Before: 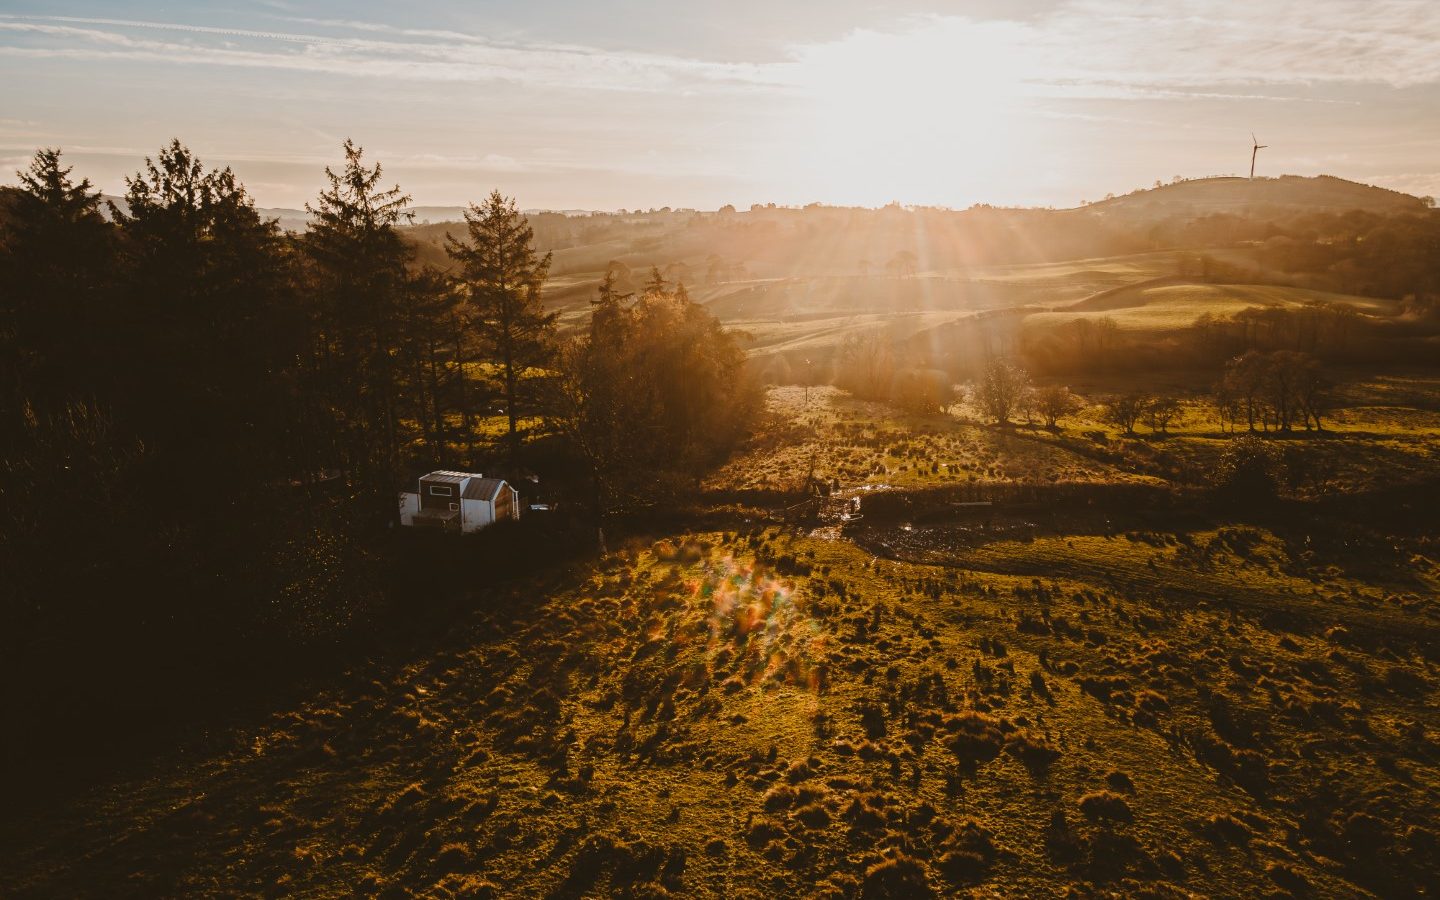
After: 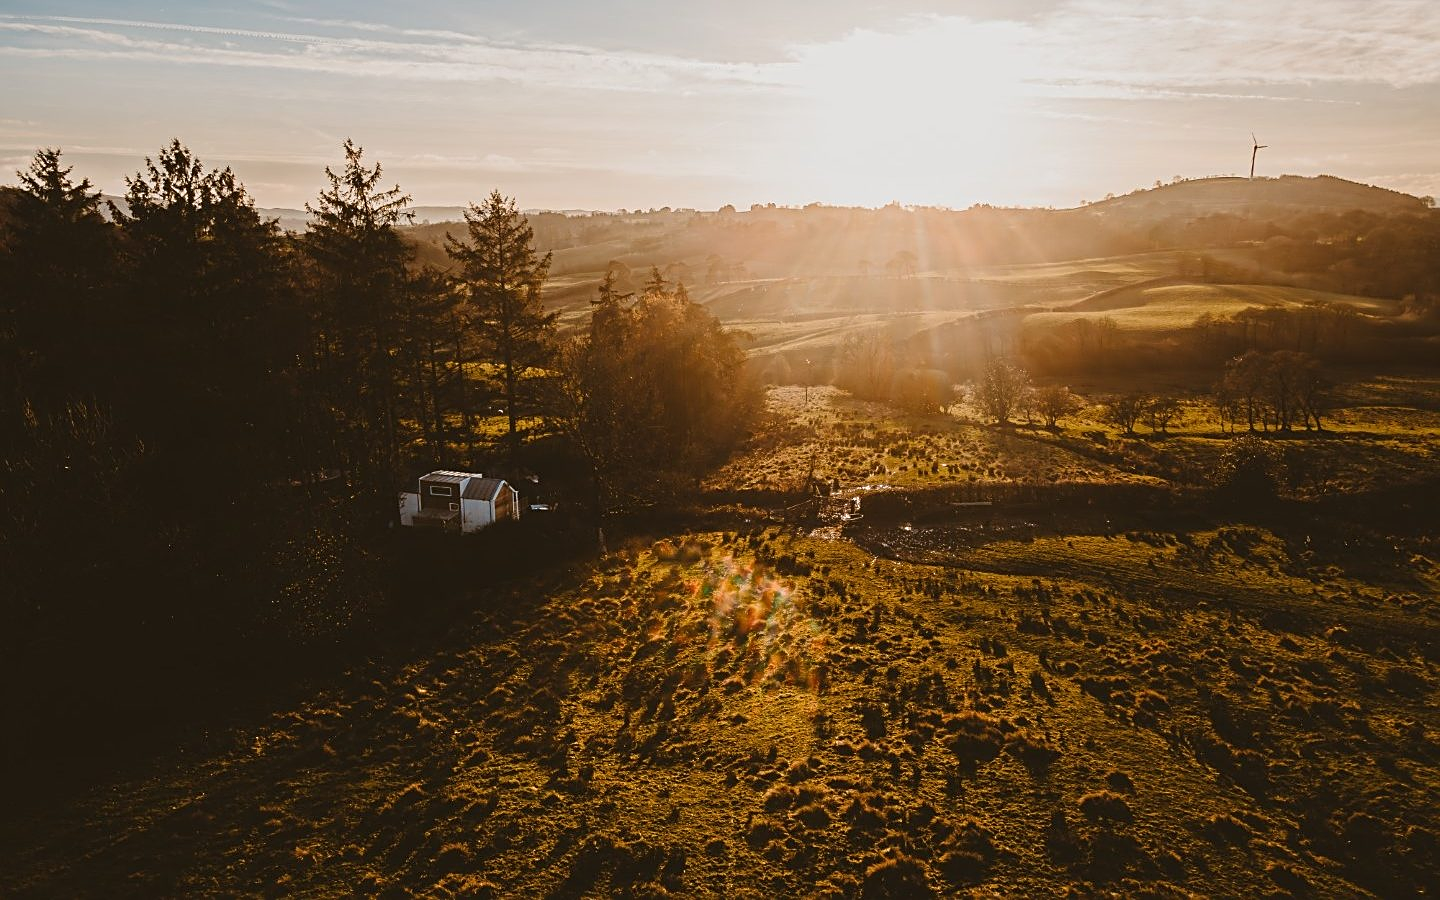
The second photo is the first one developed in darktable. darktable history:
tone equalizer: mask exposure compensation -0.511 EV
sharpen: on, module defaults
